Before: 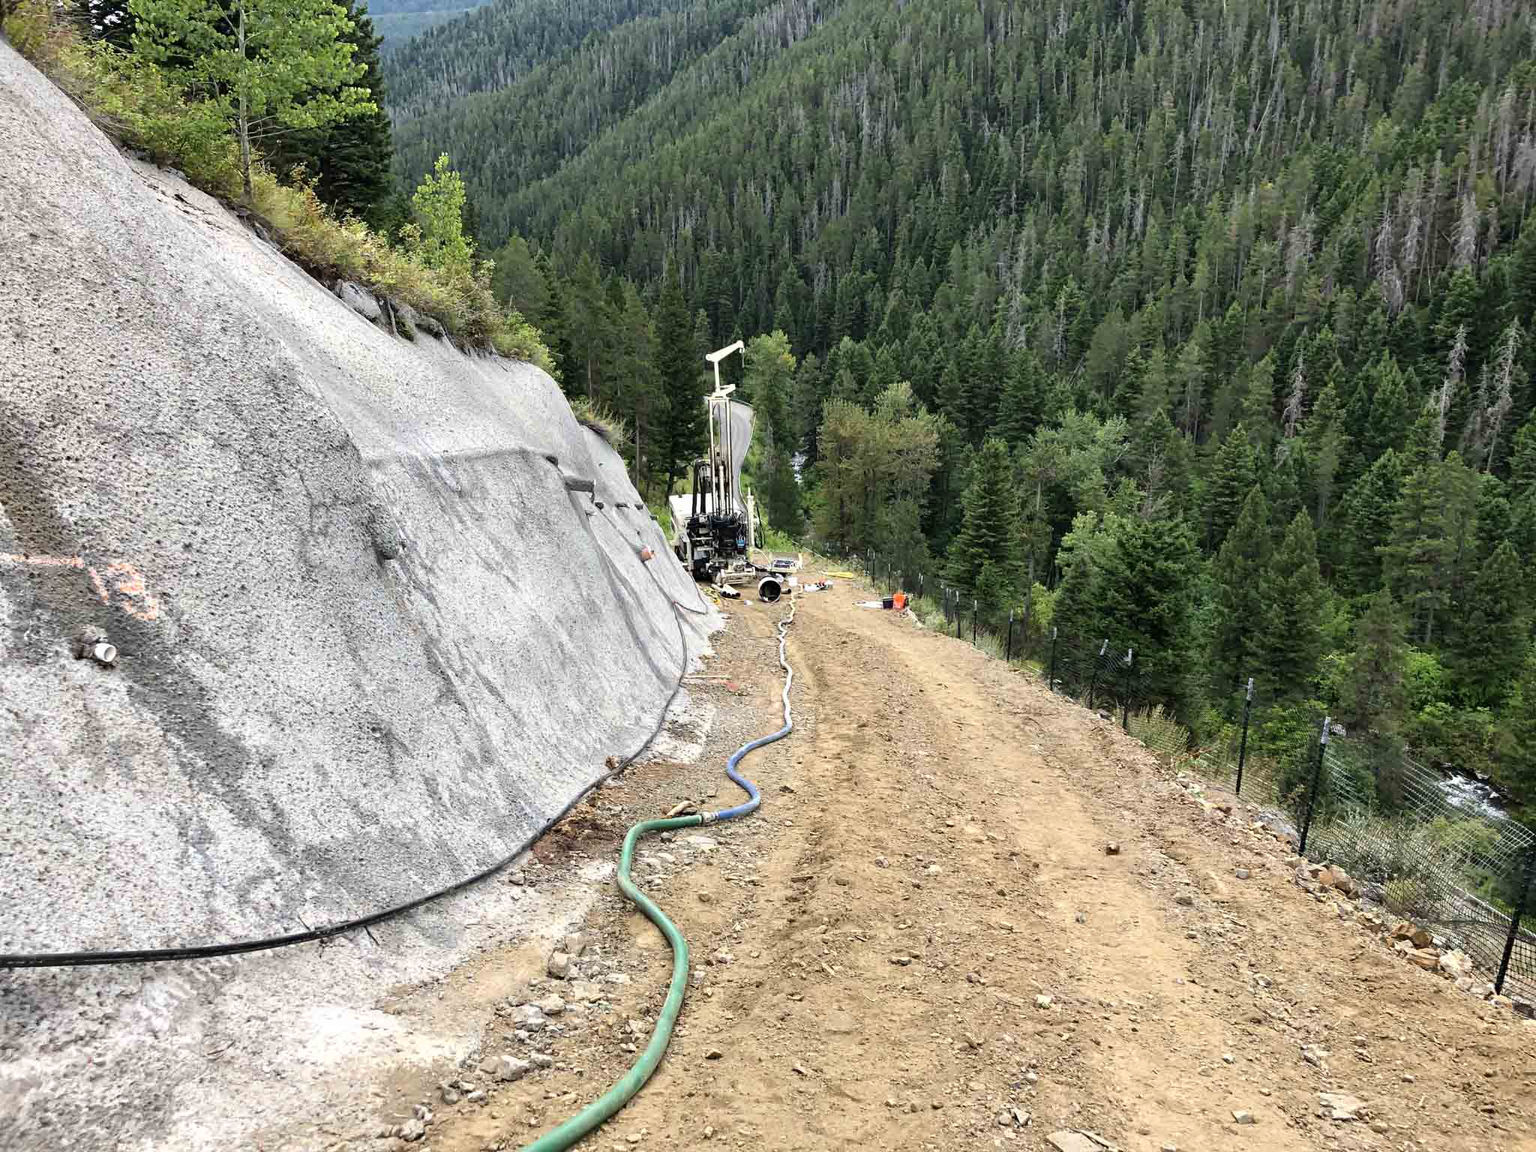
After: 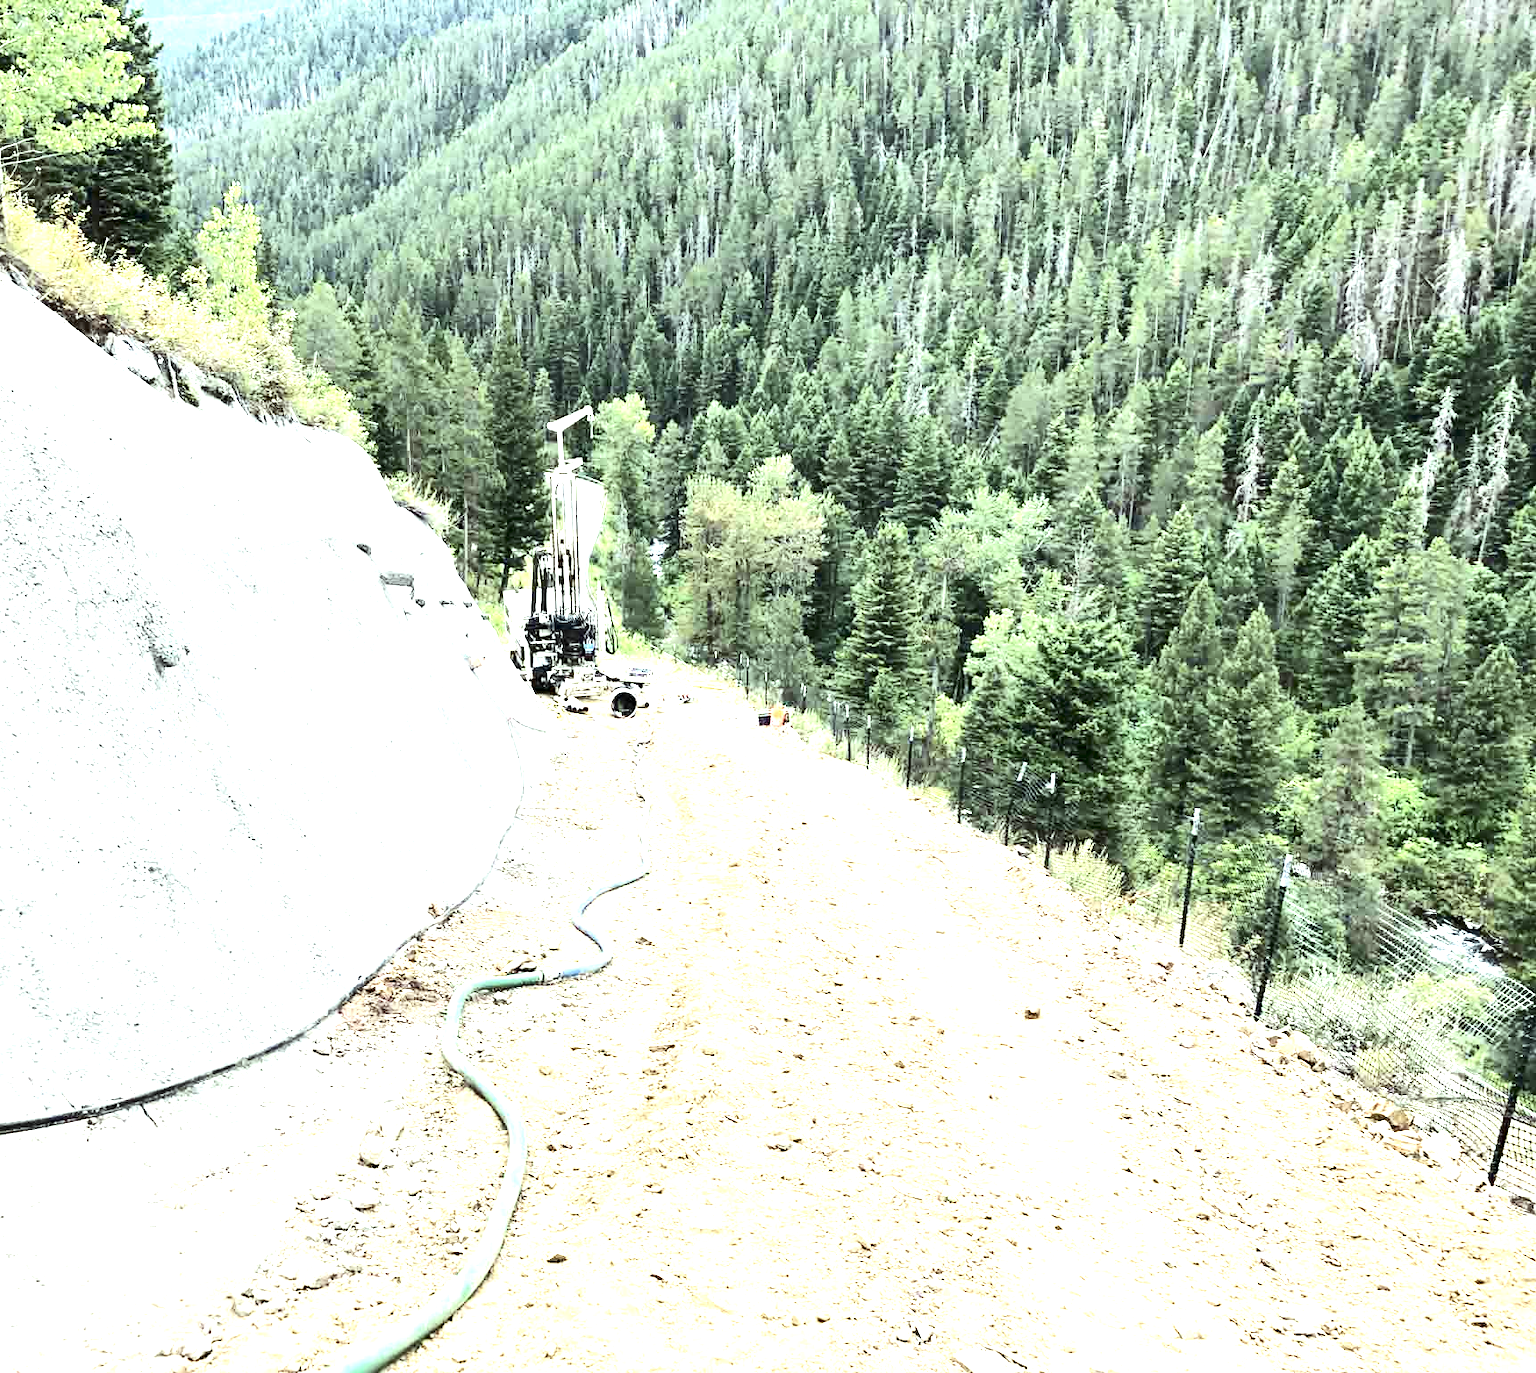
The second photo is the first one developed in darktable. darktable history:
exposure: exposure 2.194 EV, compensate highlight preservation false
crop: left 16.105%
contrast brightness saturation: contrast 0.251, saturation -0.309
color correction: highlights a* -6.6, highlights b* 0.603
